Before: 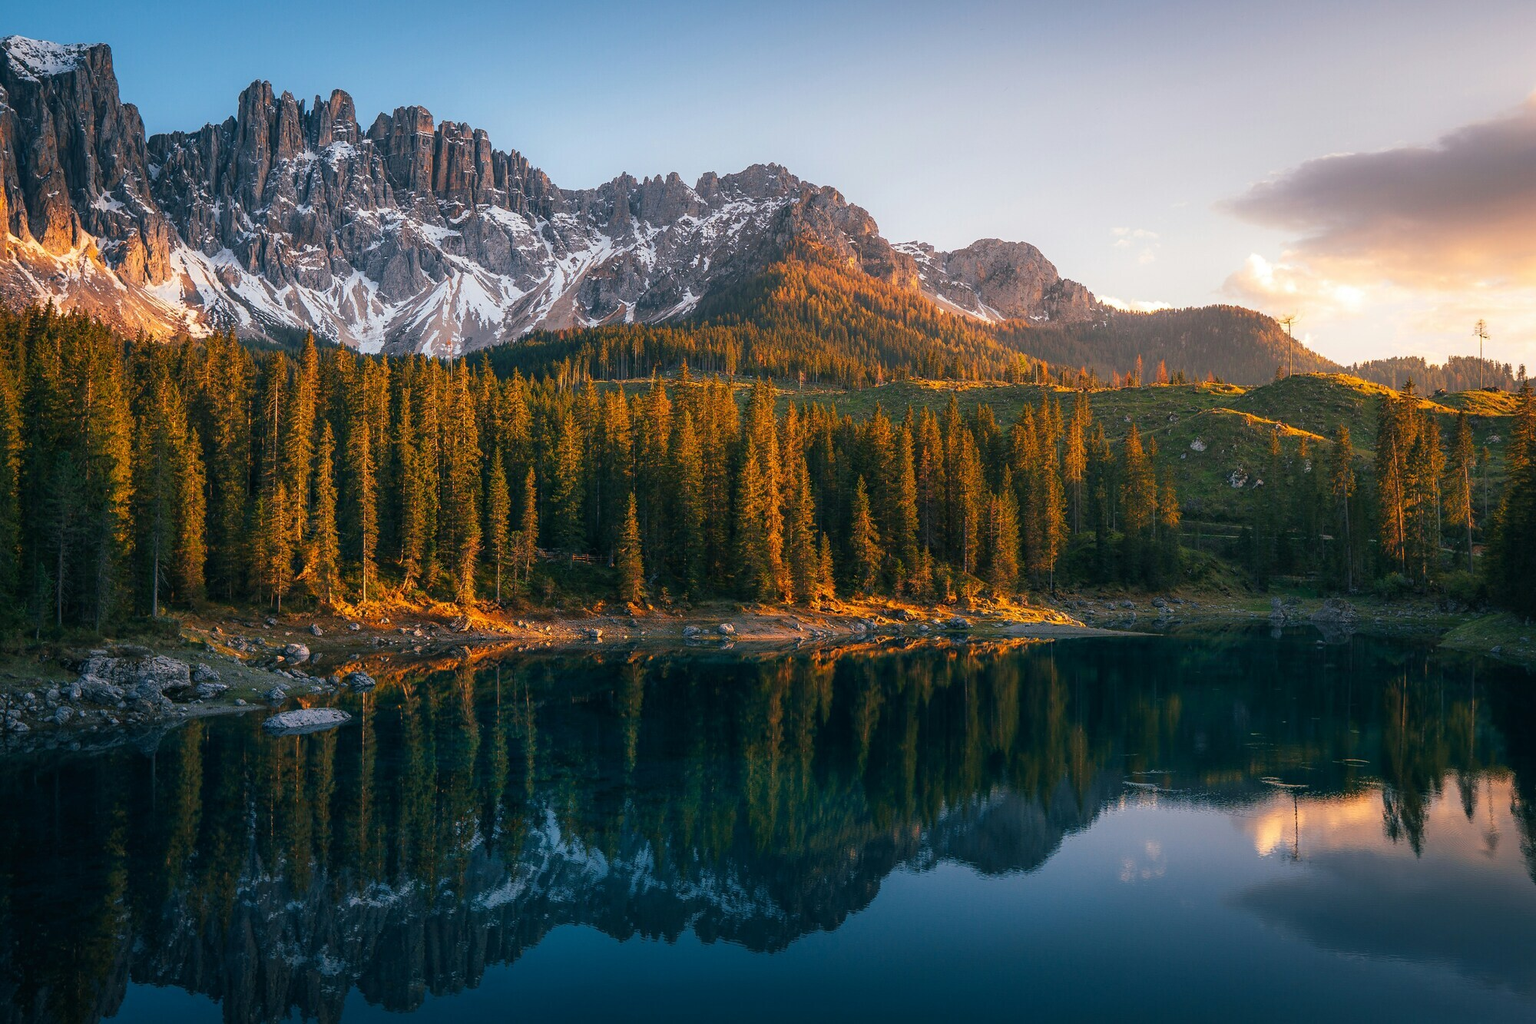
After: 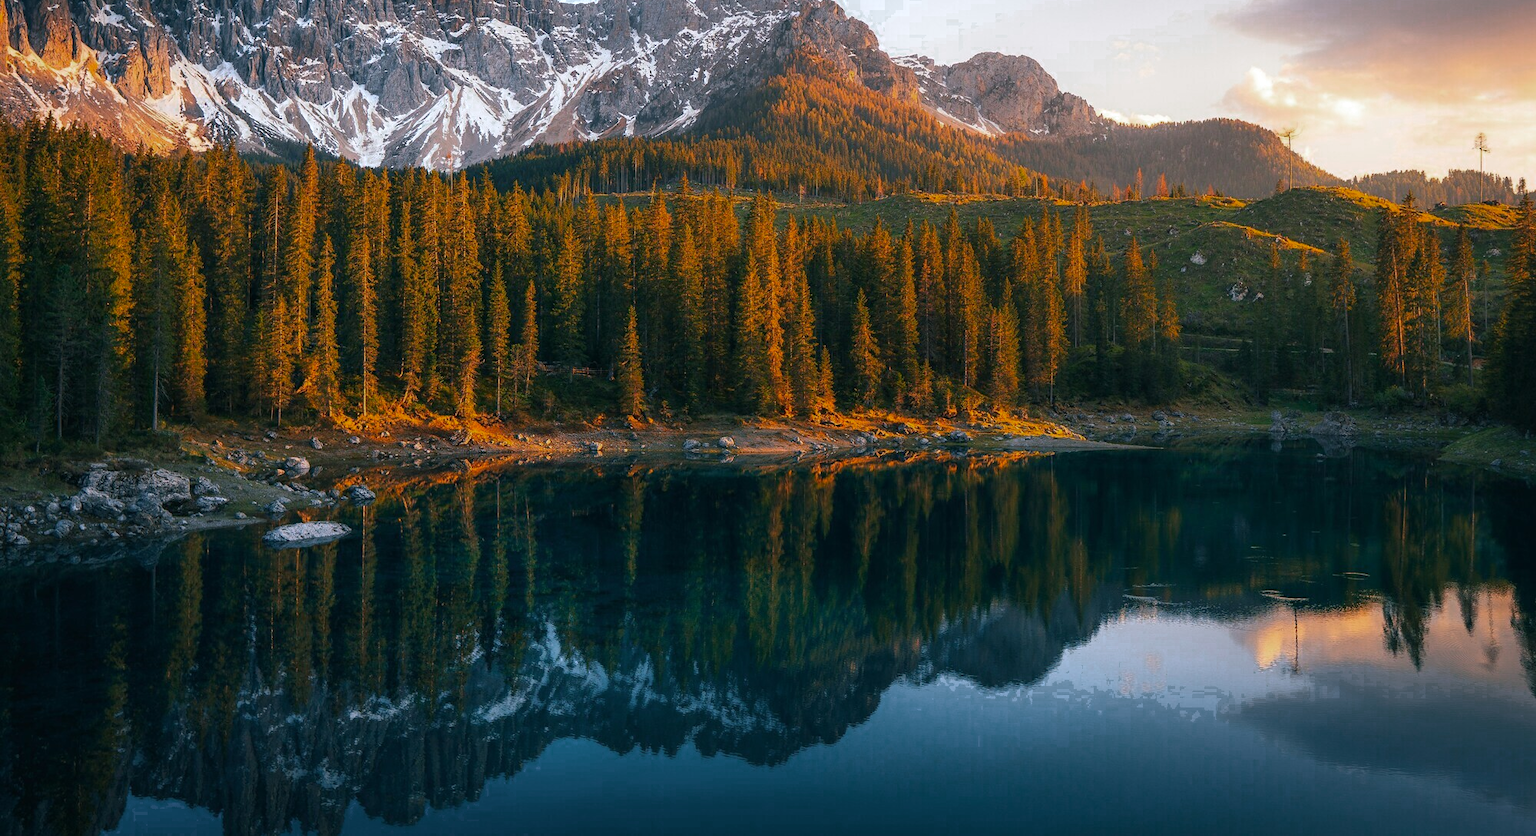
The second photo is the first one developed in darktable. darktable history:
crop and rotate: top 18.244%
color zones: curves: ch0 [(0.203, 0.433) (0.607, 0.517) (0.697, 0.696) (0.705, 0.897)]
